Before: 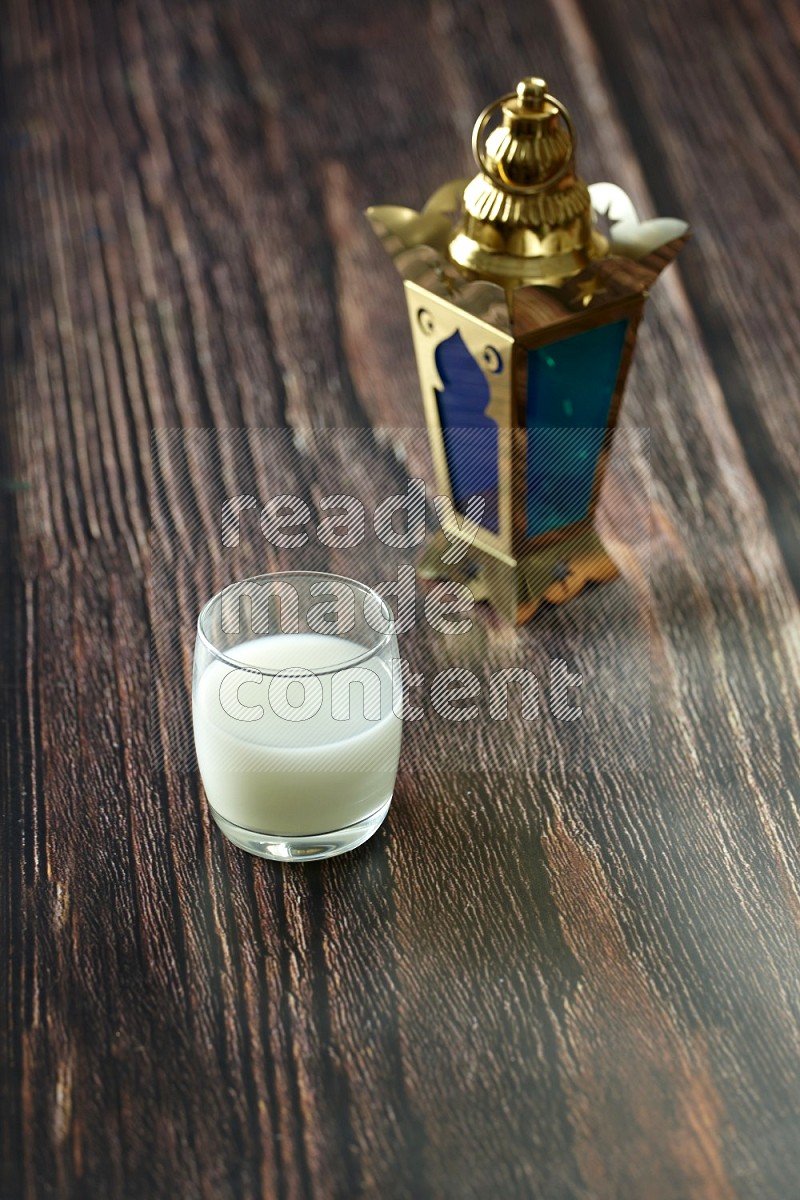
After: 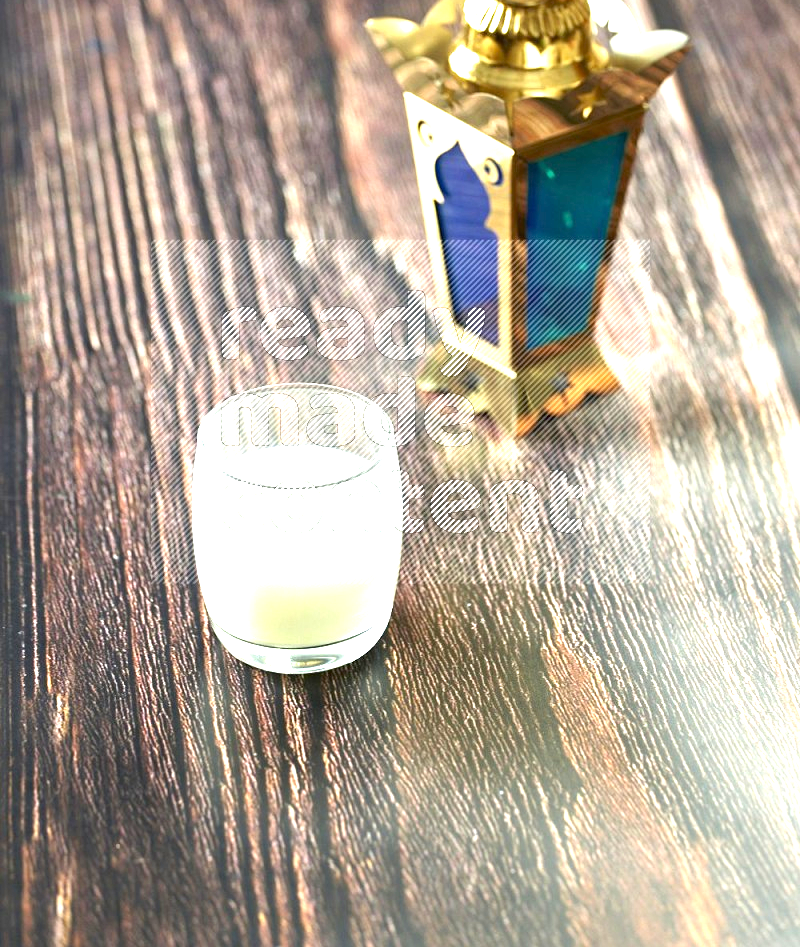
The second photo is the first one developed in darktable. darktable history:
crop and rotate: top 15.711%, bottom 5.345%
exposure: exposure 2 EV, compensate highlight preservation false
